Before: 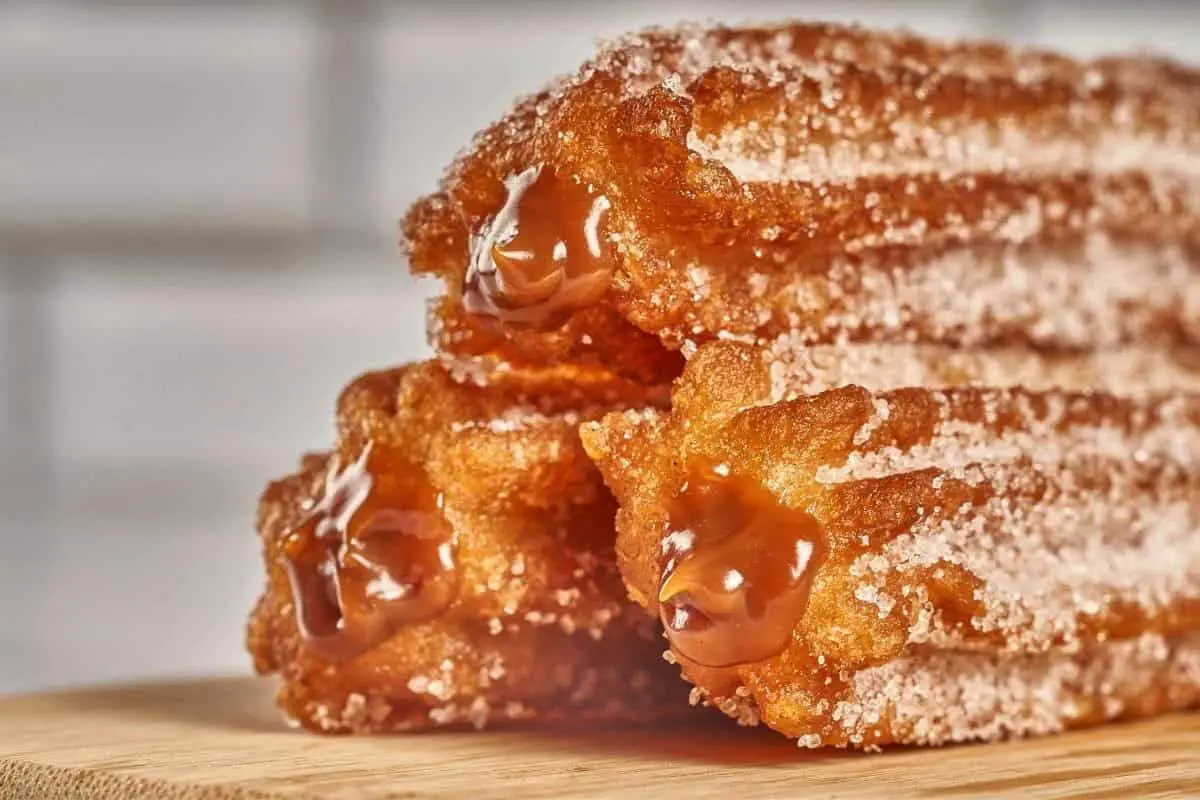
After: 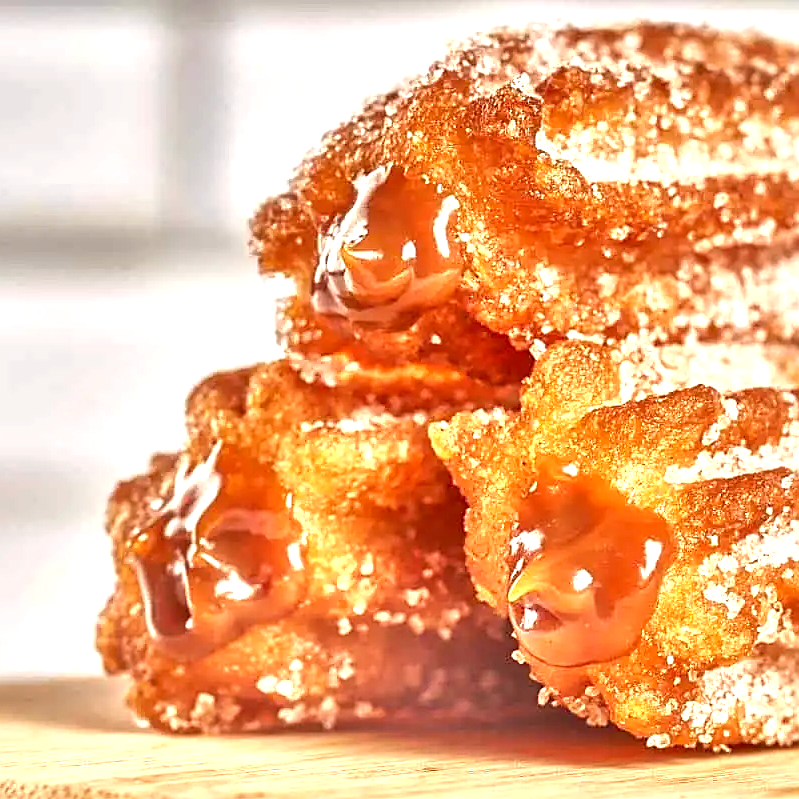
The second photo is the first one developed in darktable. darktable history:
exposure: black level correction 0.001, exposure 1.05 EV, compensate exposure bias true, compensate highlight preservation false
crop and rotate: left 12.648%, right 20.685%
local contrast: mode bilateral grid, contrast 20, coarseness 50, detail 120%, midtone range 0.2
sharpen: on, module defaults
color balance: on, module defaults
